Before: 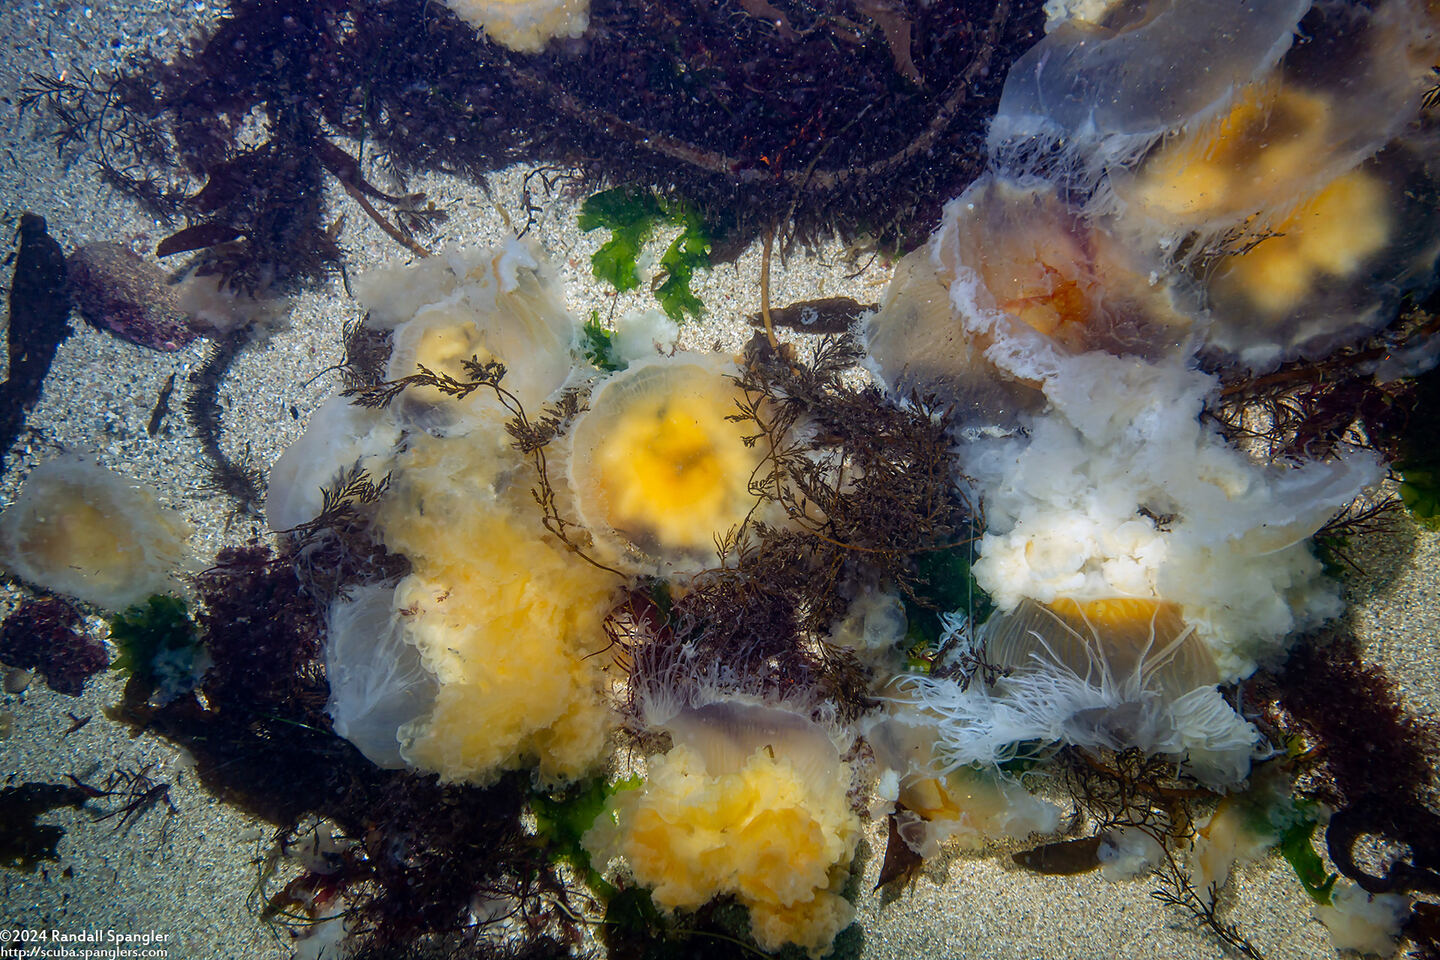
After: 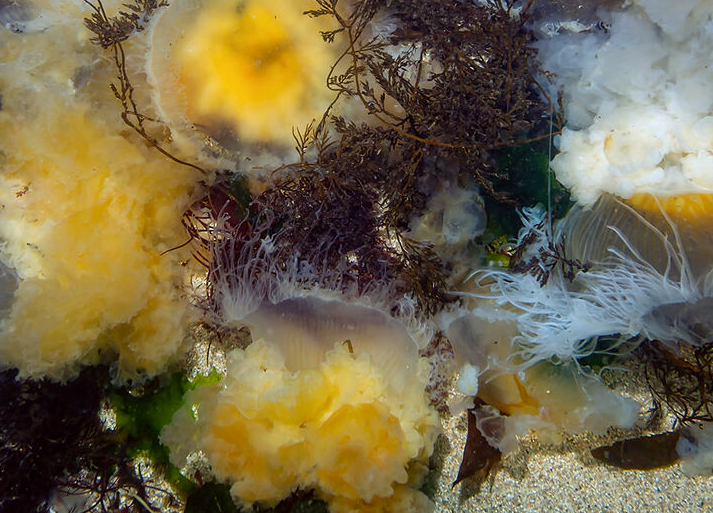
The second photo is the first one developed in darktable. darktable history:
color correction: highlights a* -2.75, highlights b* -1.97, shadows a* 2.23, shadows b* 2.85
crop: left 29.262%, top 42.273%, right 21.193%, bottom 3.491%
